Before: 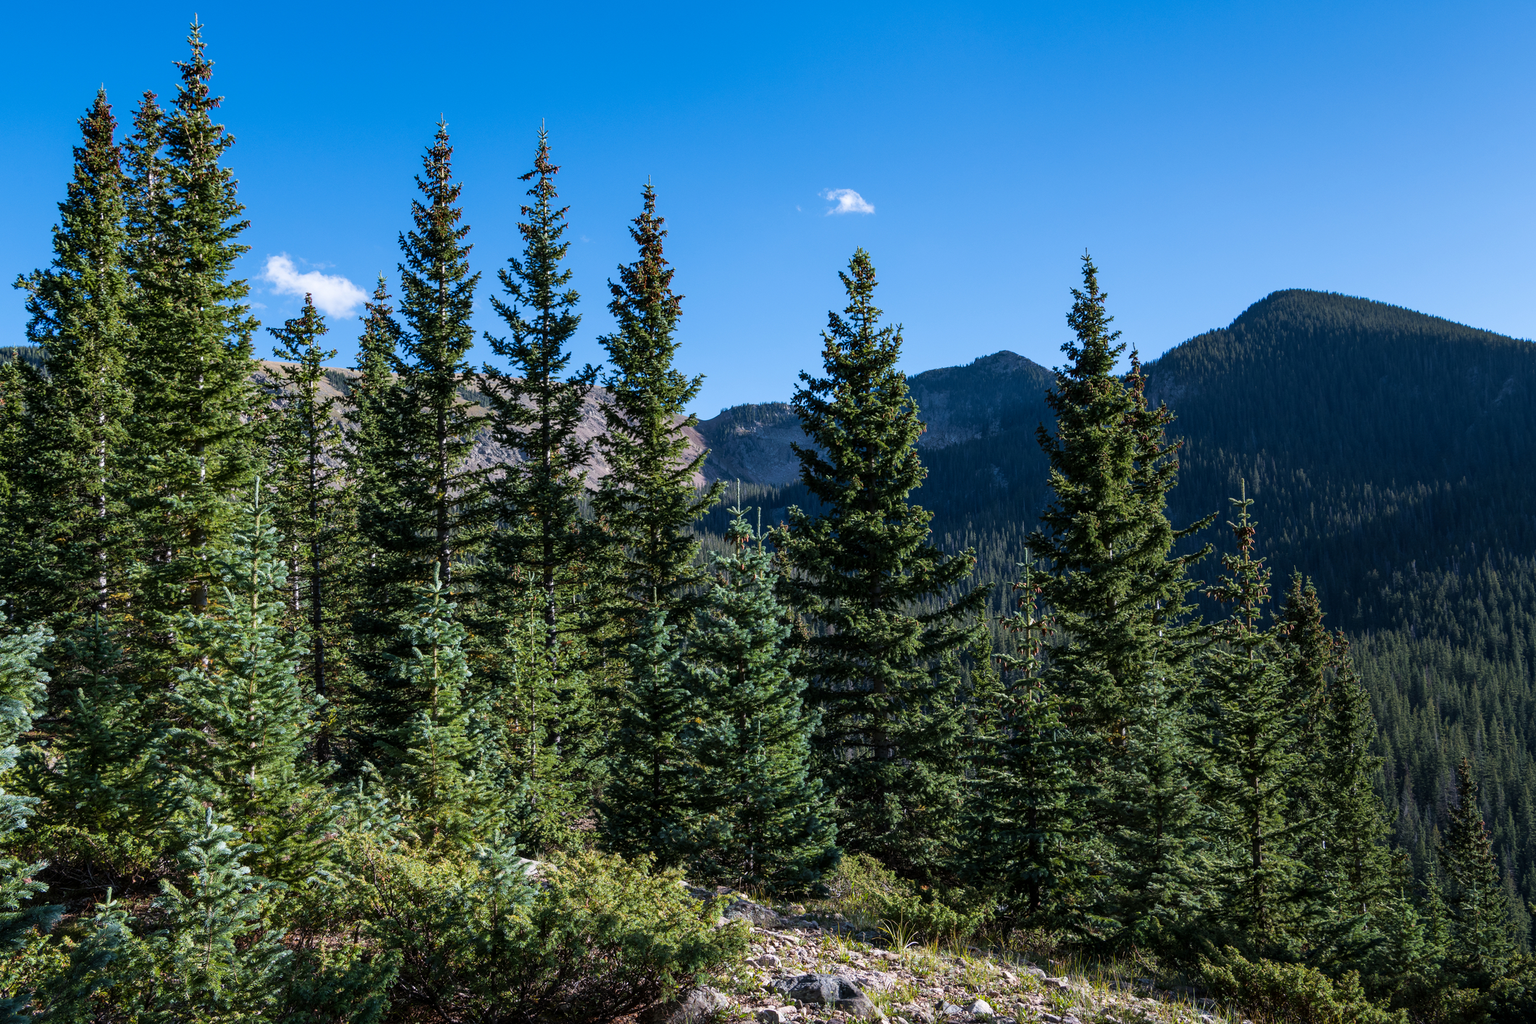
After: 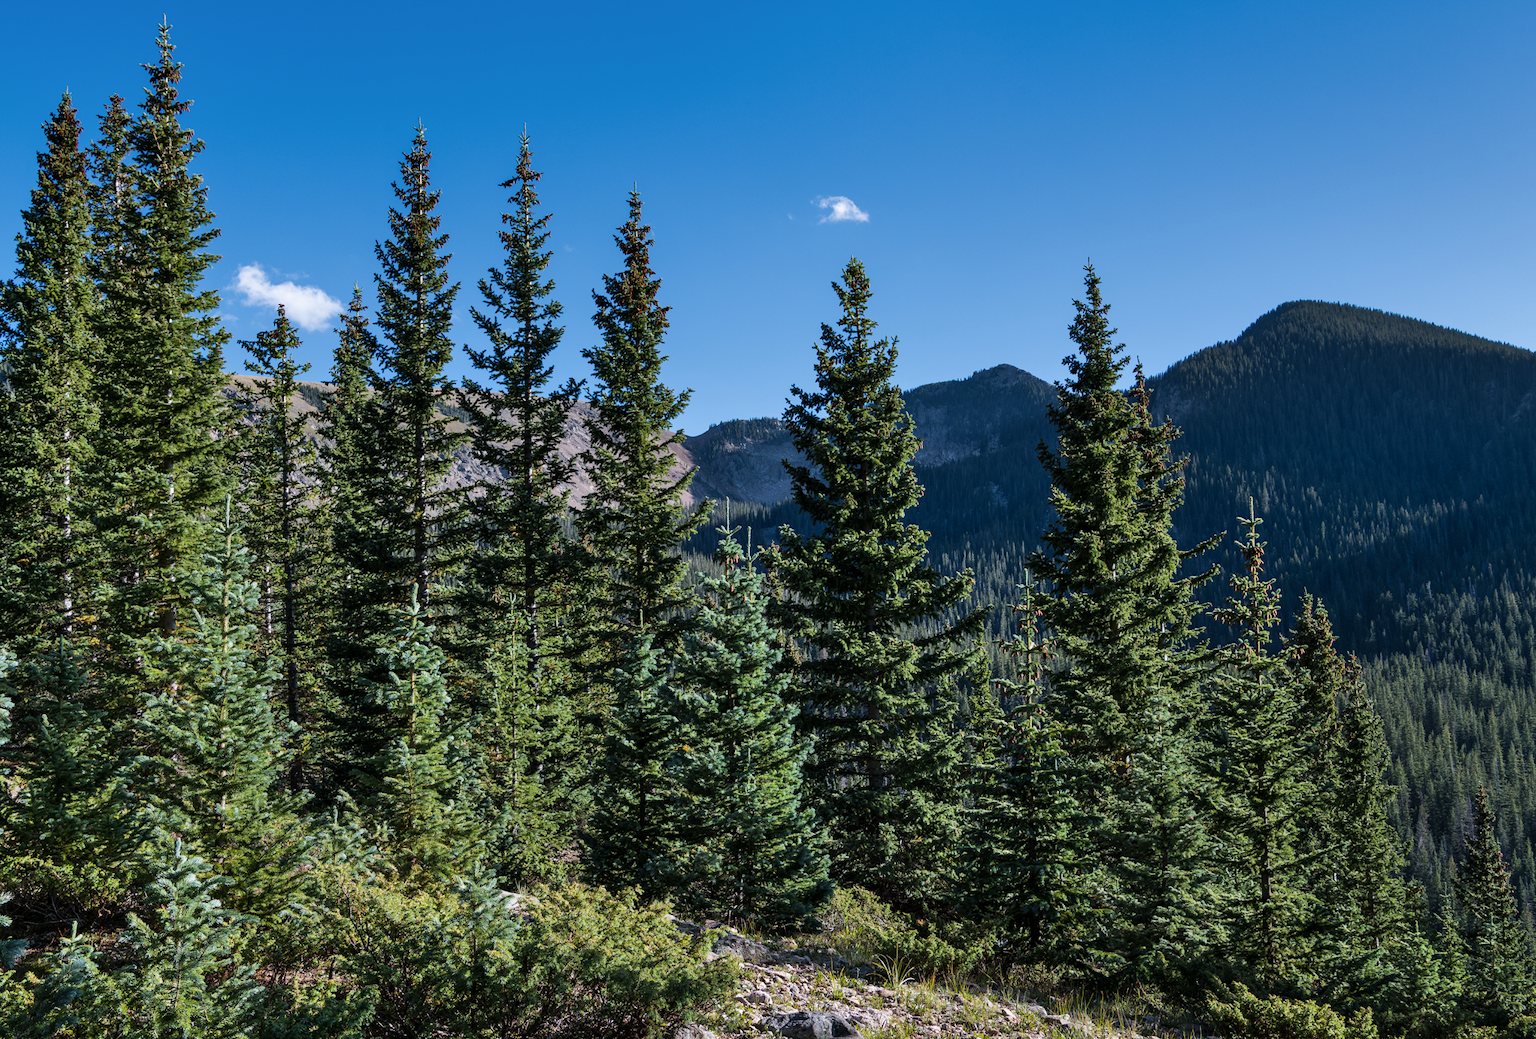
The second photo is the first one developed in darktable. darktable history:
shadows and highlights: soften with gaussian
tone curve: curves: ch0 [(0, 0) (0.8, 0.757) (1, 1)], color space Lab, linked channels, preserve colors none
white balance: emerald 1
crop and rotate: left 2.536%, right 1.107%, bottom 2.246%
